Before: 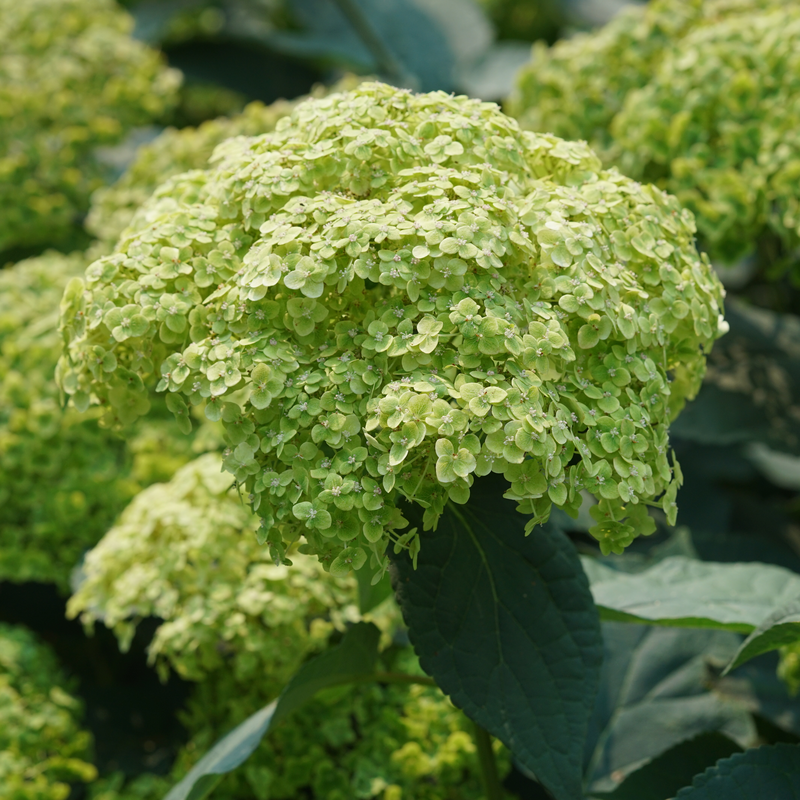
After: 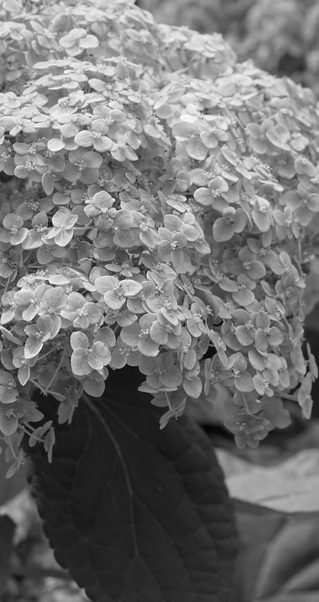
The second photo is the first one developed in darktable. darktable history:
local contrast: highlights 100%, shadows 100%, detail 120%, midtone range 0.2
vibrance: vibrance 100%
crop: left 45.721%, top 13.393%, right 14.118%, bottom 10.01%
monochrome: a -35.87, b 49.73, size 1.7
color zones: curves: ch1 [(0.263, 0.53) (0.376, 0.287) (0.487, 0.512) (0.748, 0.547) (1, 0.513)]; ch2 [(0.262, 0.45) (0.751, 0.477)], mix 31.98%
